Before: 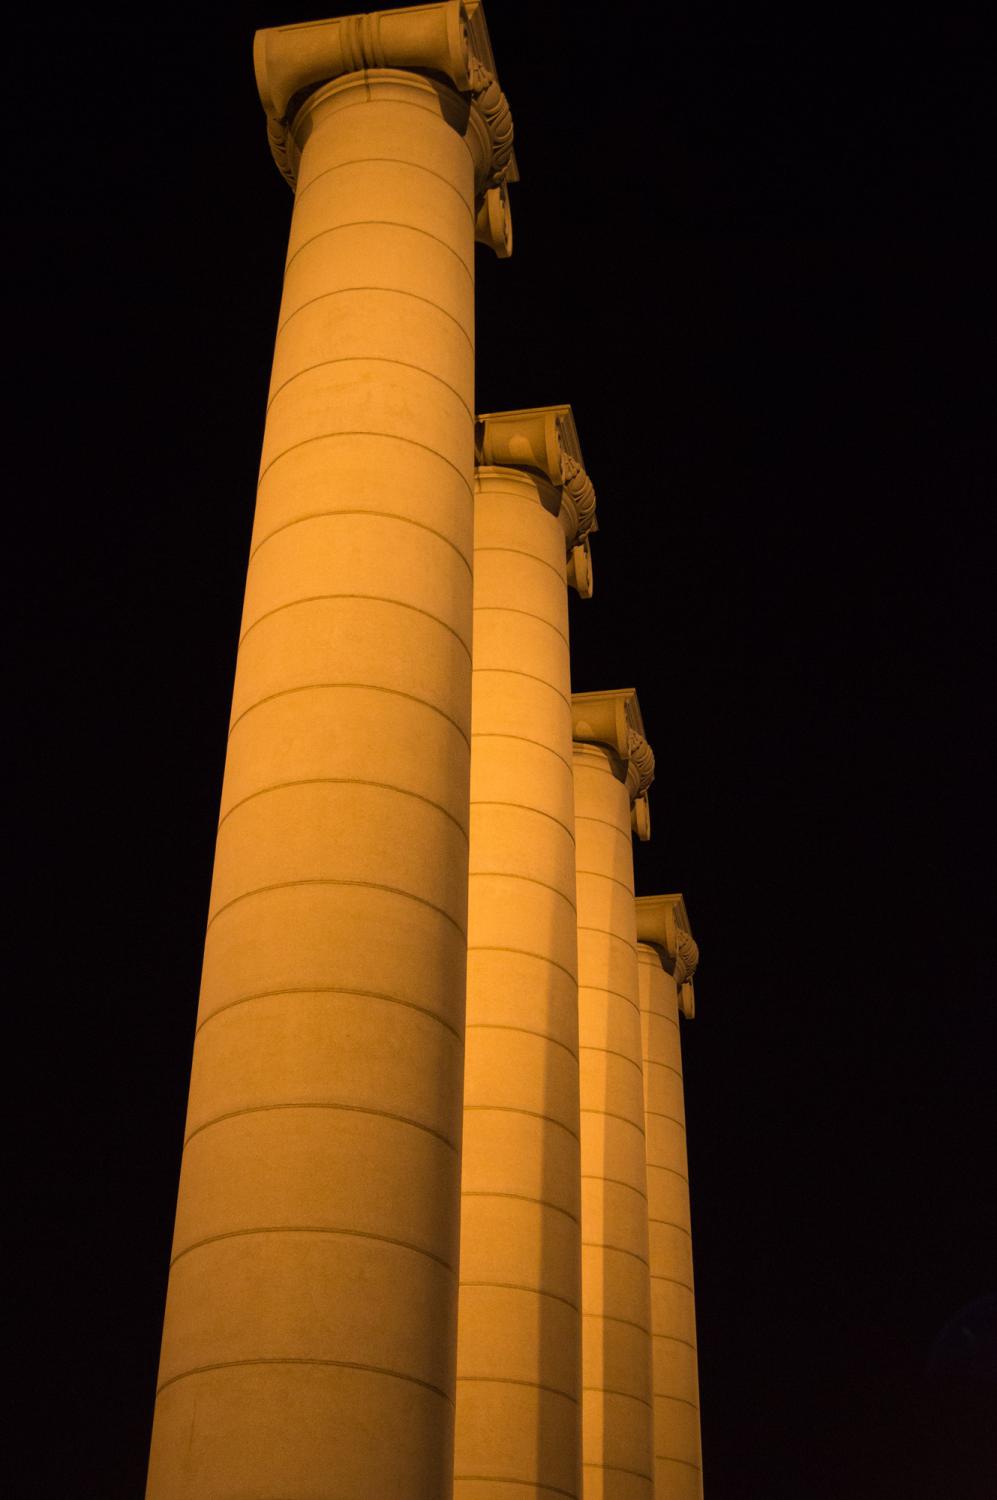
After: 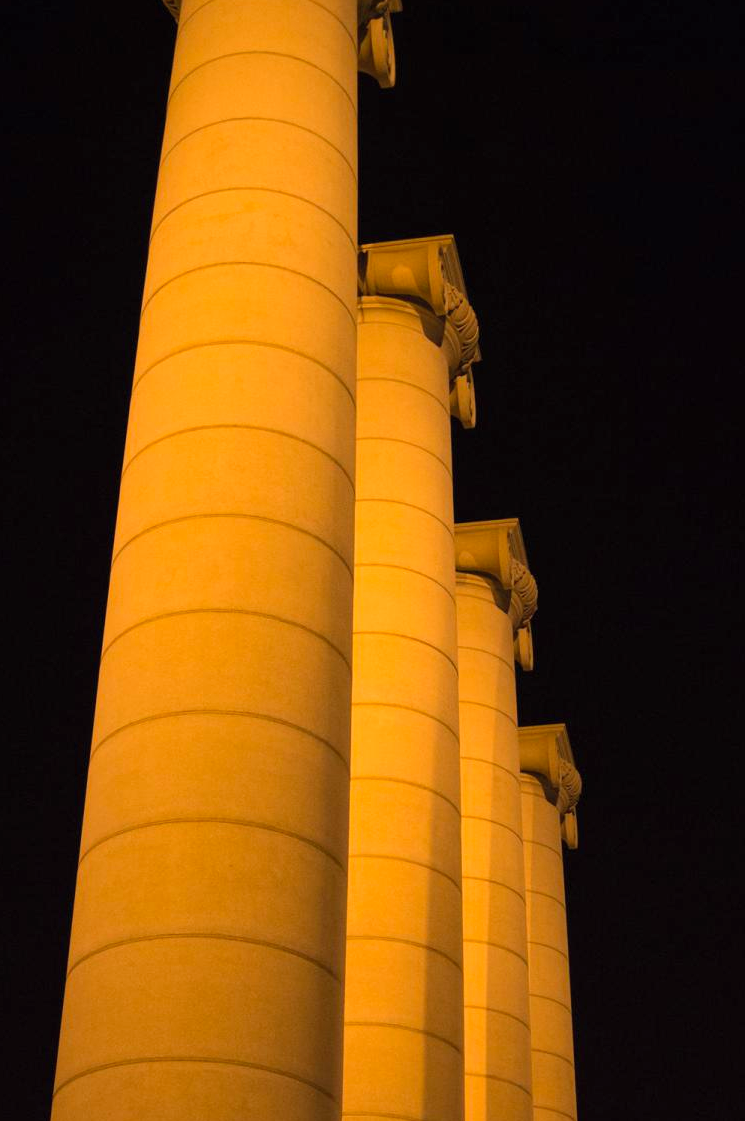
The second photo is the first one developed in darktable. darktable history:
crop and rotate: left 11.831%, top 11.346%, right 13.429%, bottom 13.899%
contrast brightness saturation: contrast 0.07, brightness 0.08, saturation 0.18
